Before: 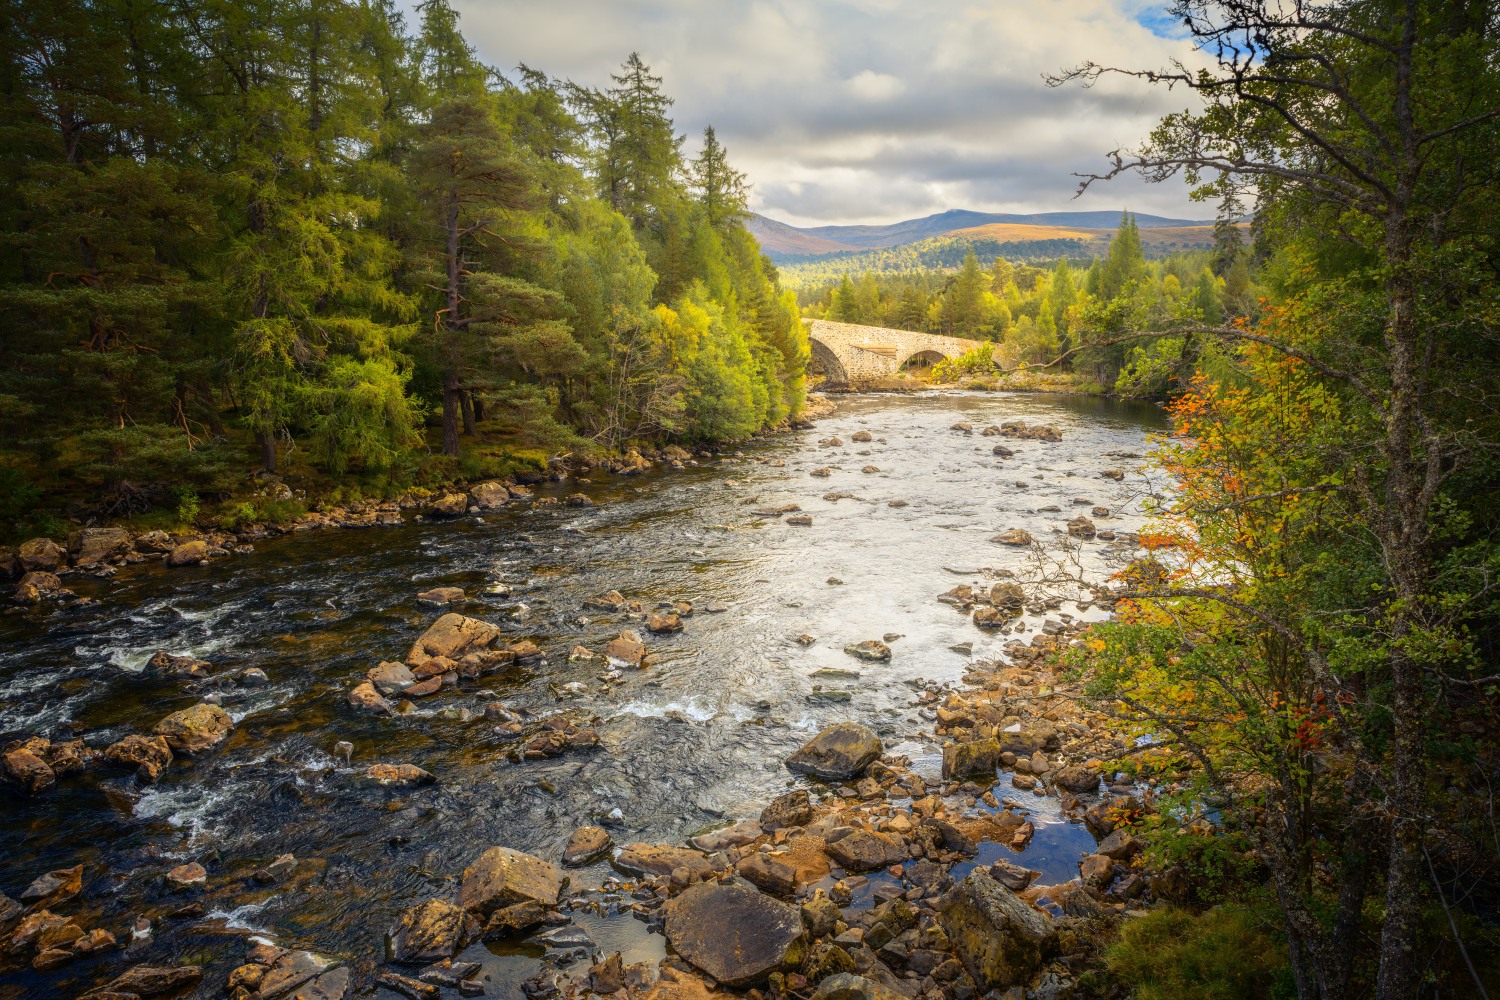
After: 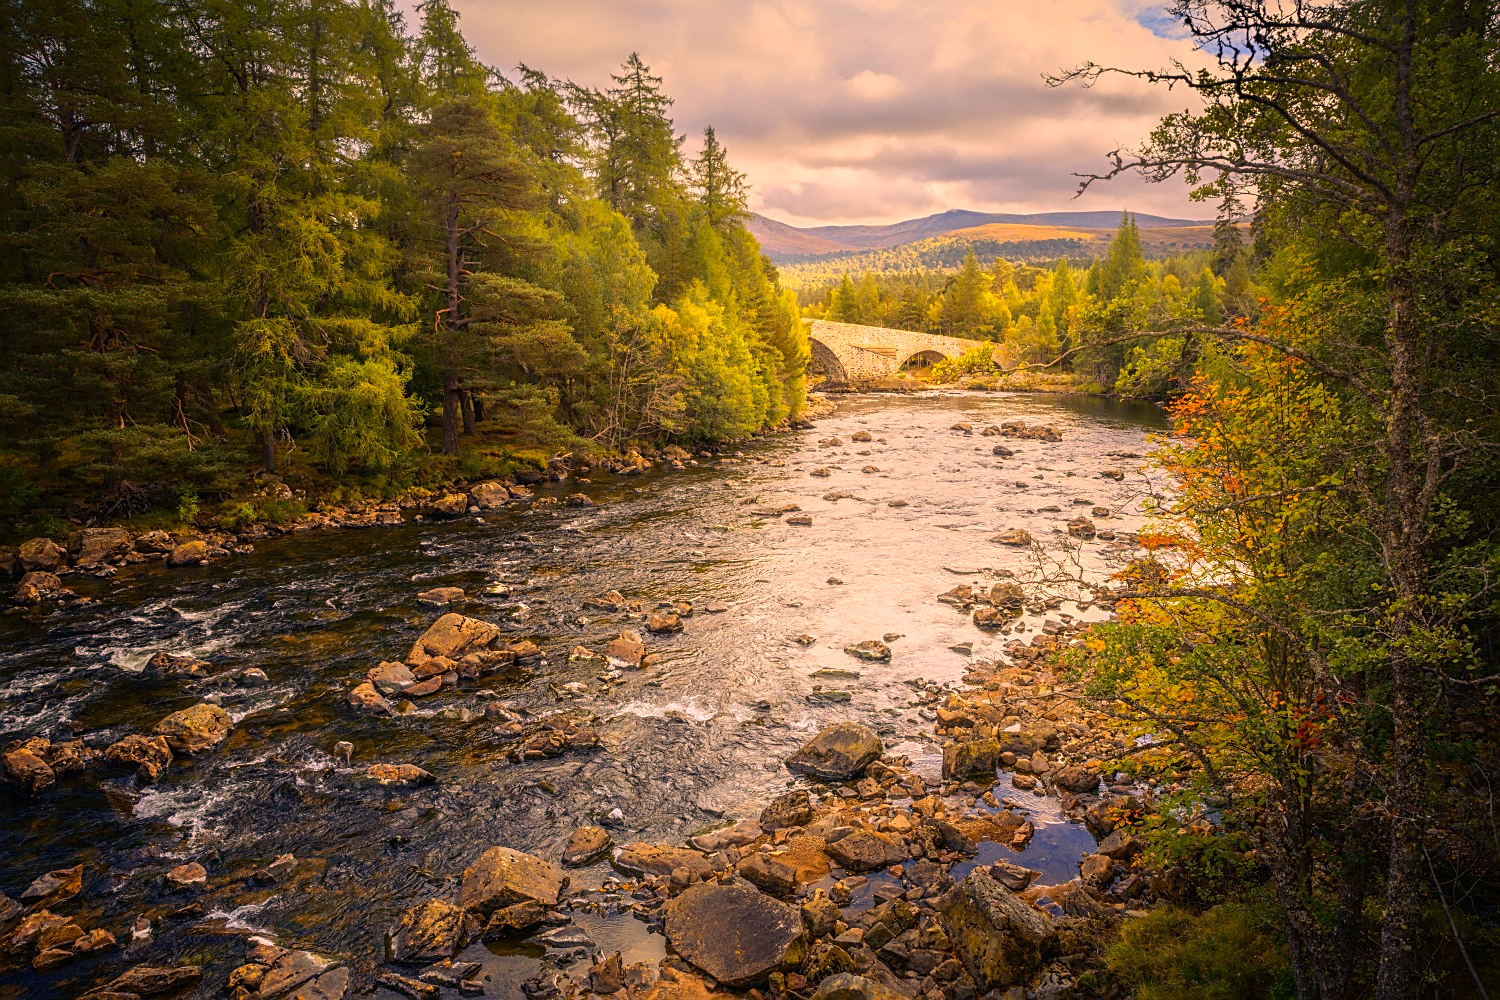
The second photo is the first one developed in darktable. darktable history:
color correction: highlights a* 21.16, highlights b* 19.61
sharpen: on, module defaults
